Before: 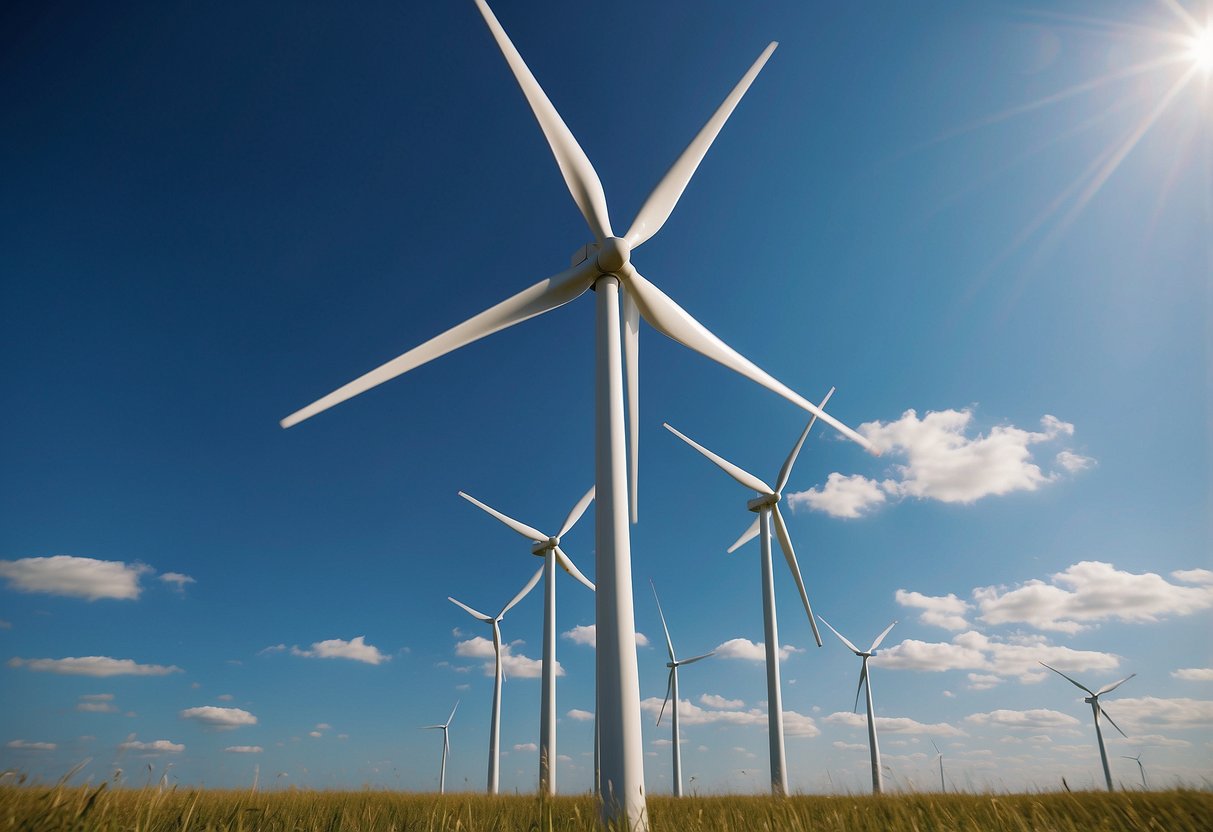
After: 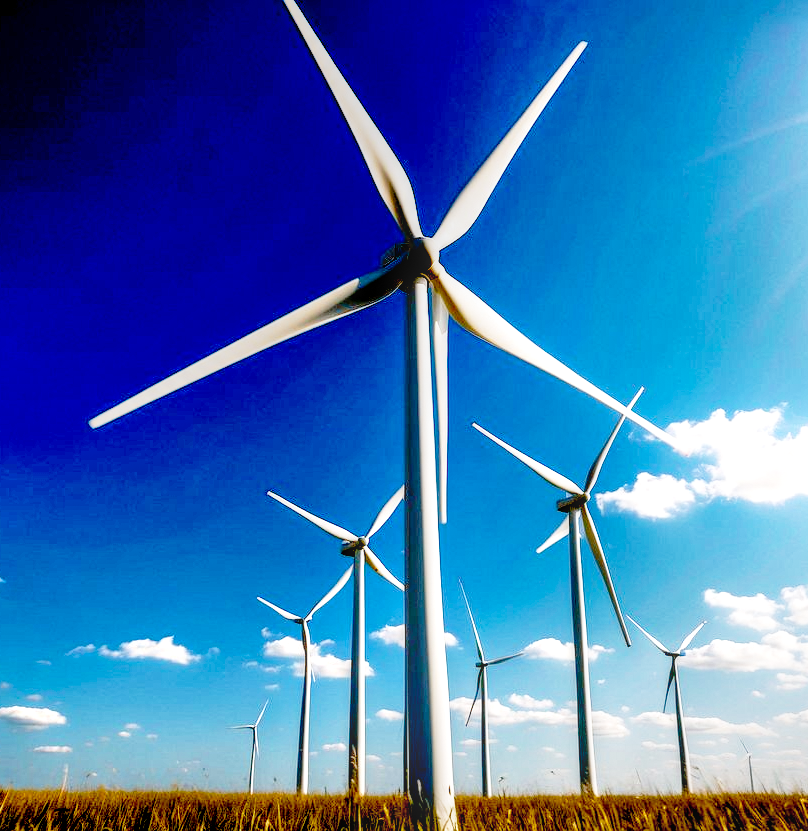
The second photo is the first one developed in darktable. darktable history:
exposure: black level correction 0.056, compensate highlight preservation false
crop and rotate: left 15.754%, right 17.579%
local contrast: highlights 25%, detail 150%
shadows and highlights: soften with gaussian
bloom: size 15%, threshold 97%, strength 7%
base curve: curves: ch0 [(0, 0) (0.012, 0.01) (0.073, 0.168) (0.31, 0.711) (0.645, 0.957) (1, 1)], preserve colors none
grain: coarseness 0.81 ISO, strength 1.34%, mid-tones bias 0%
